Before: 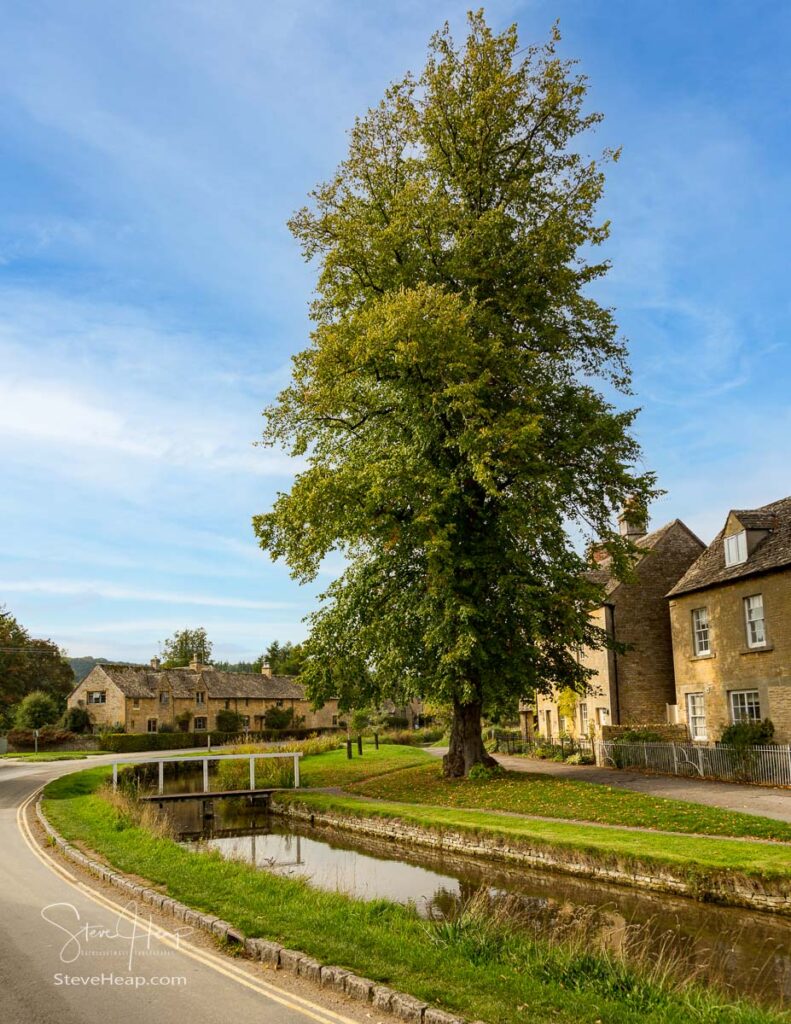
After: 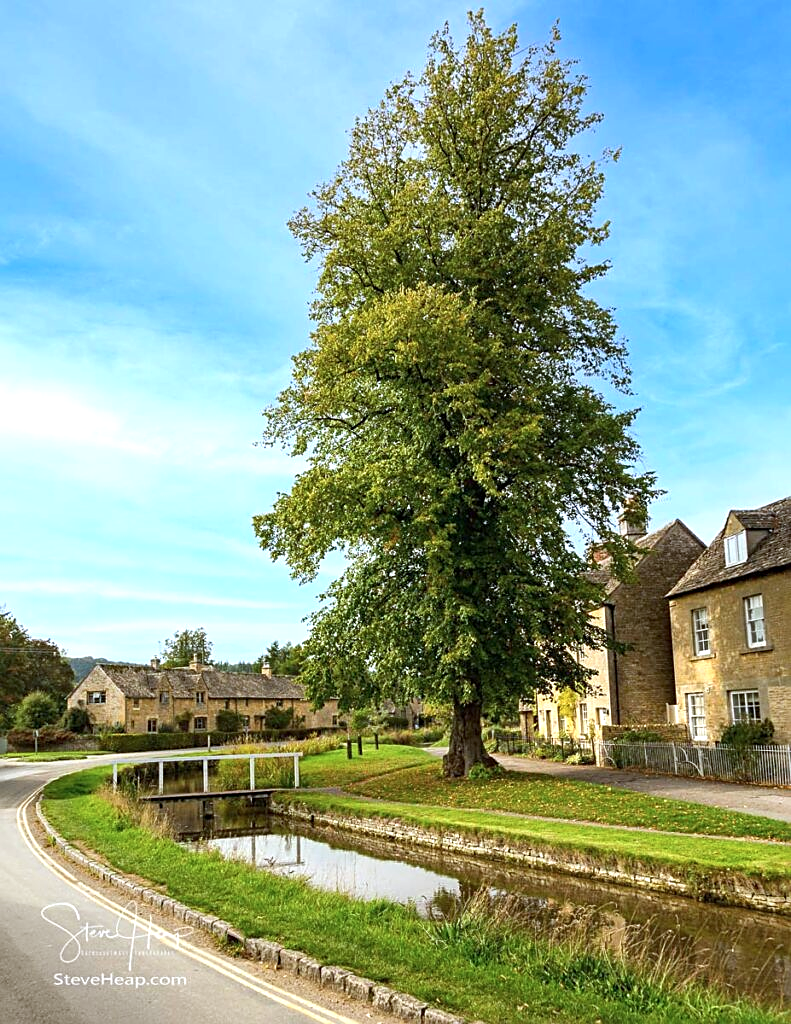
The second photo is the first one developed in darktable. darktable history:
color calibration: x 0.37, y 0.377, temperature 4289.93 K
exposure: black level correction 0, exposure 1.2 EV, compensate exposure bias true, compensate highlight preservation false
sharpen: on, module defaults
